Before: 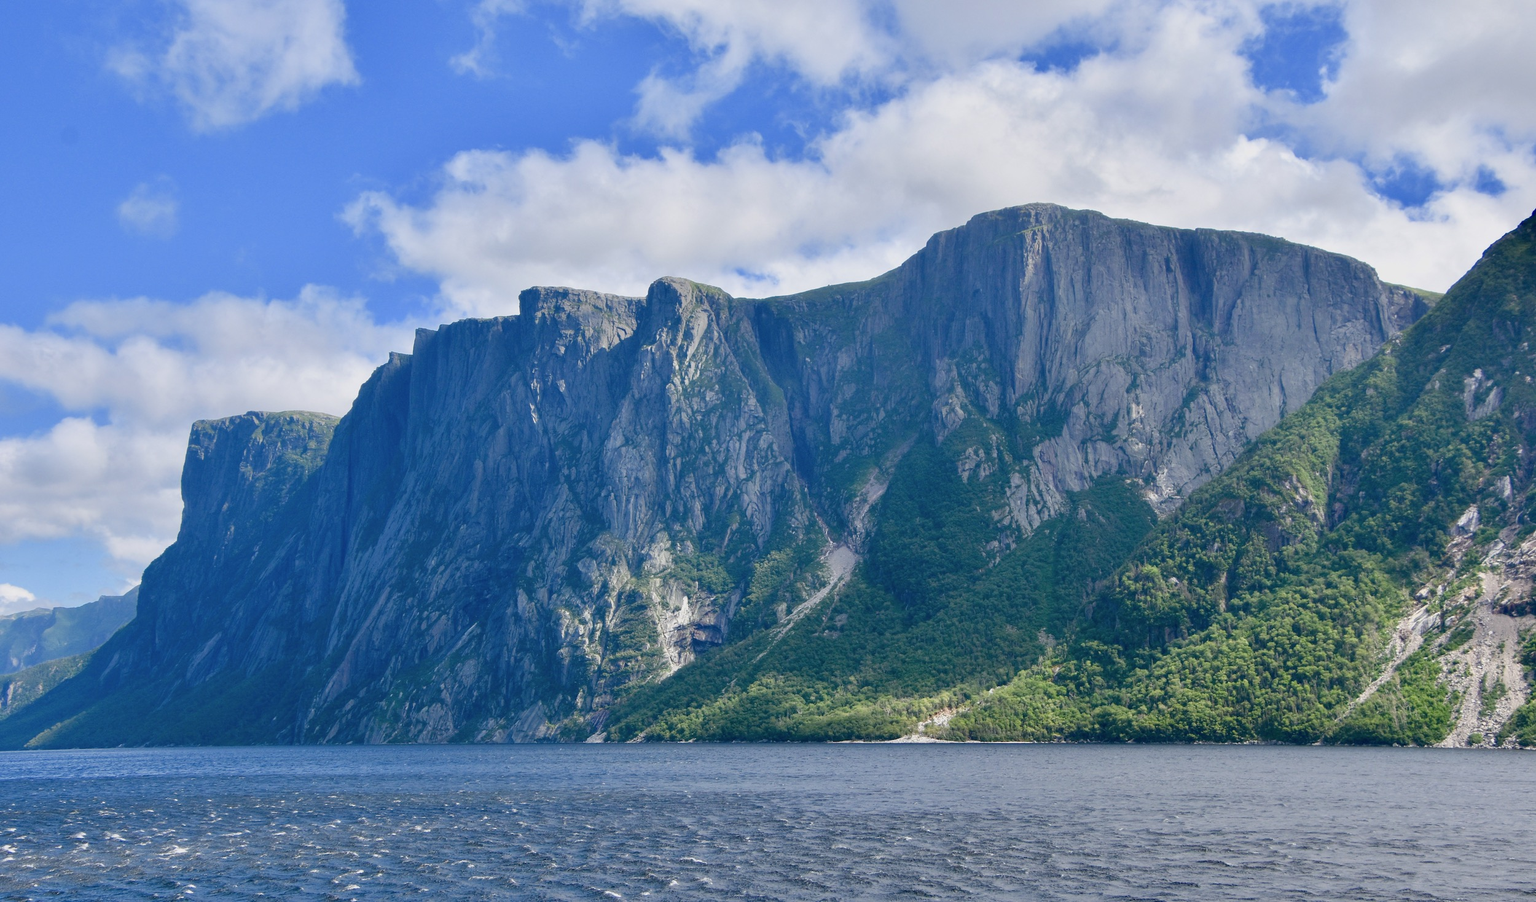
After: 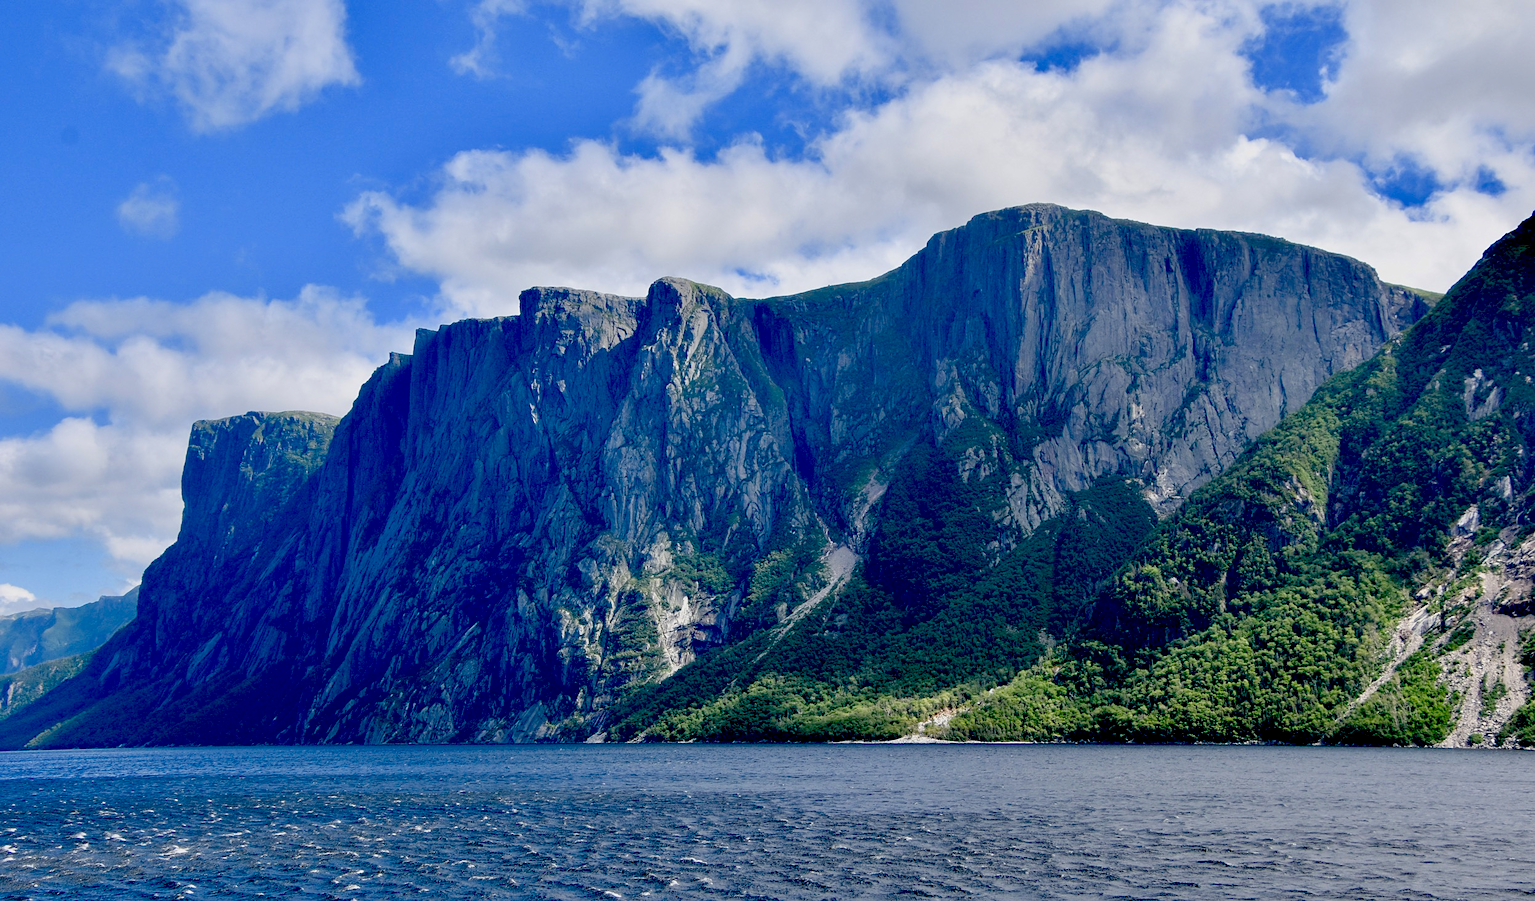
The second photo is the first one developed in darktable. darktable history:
sharpen: amount 0.2
exposure: black level correction 0.056, compensate highlight preservation false
